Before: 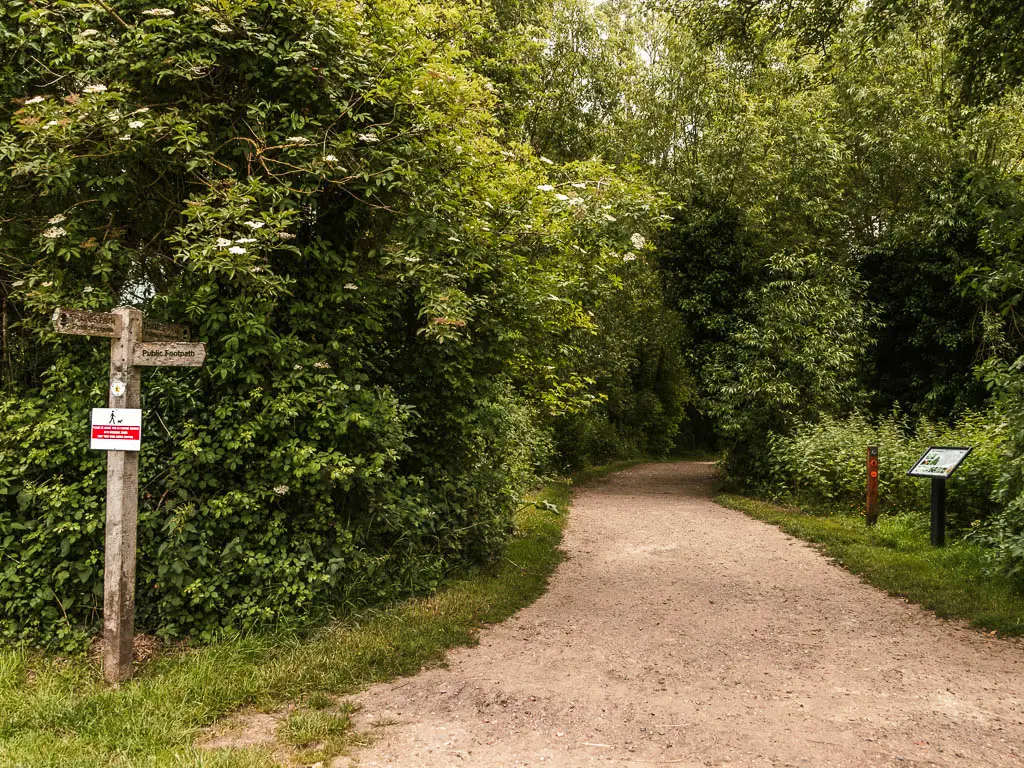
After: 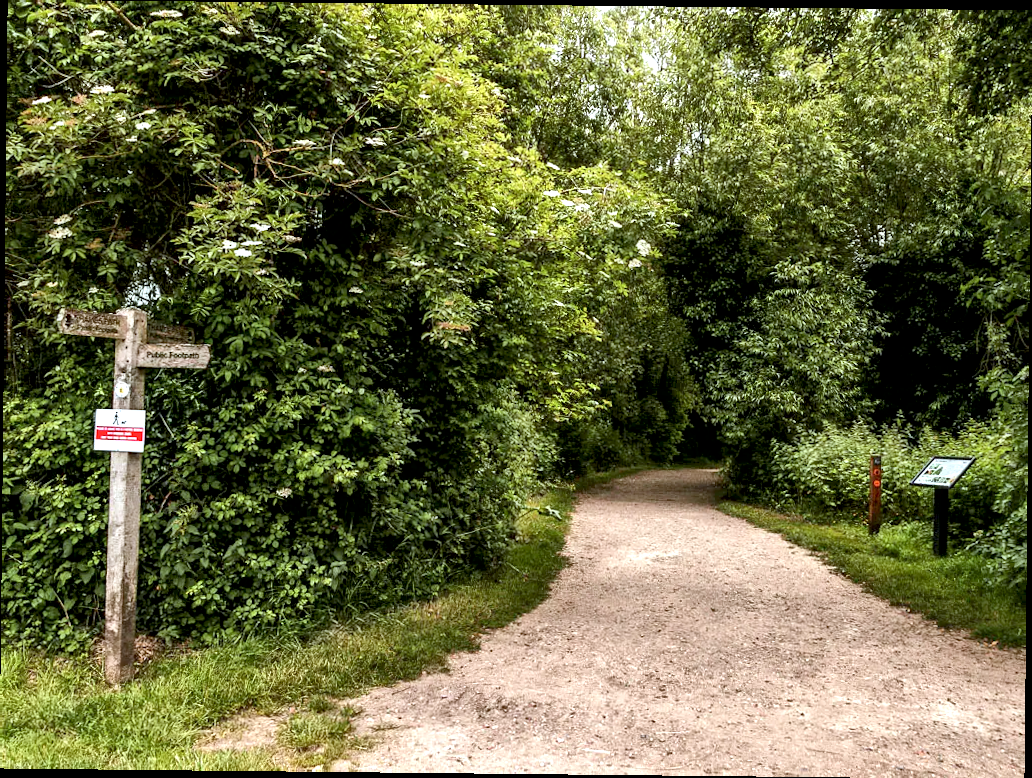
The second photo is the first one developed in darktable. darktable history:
crop and rotate: angle -0.609°
local contrast: mode bilateral grid, contrast 24, coarseness 47, detail 152%, midtone range 0.2
color calibration: illuminant custom, x 0.368, y 0.373, temperature 4331.49 K
exposure: black level correction 0.005, exposure 0.412 EV, compensate highlight preservation false
